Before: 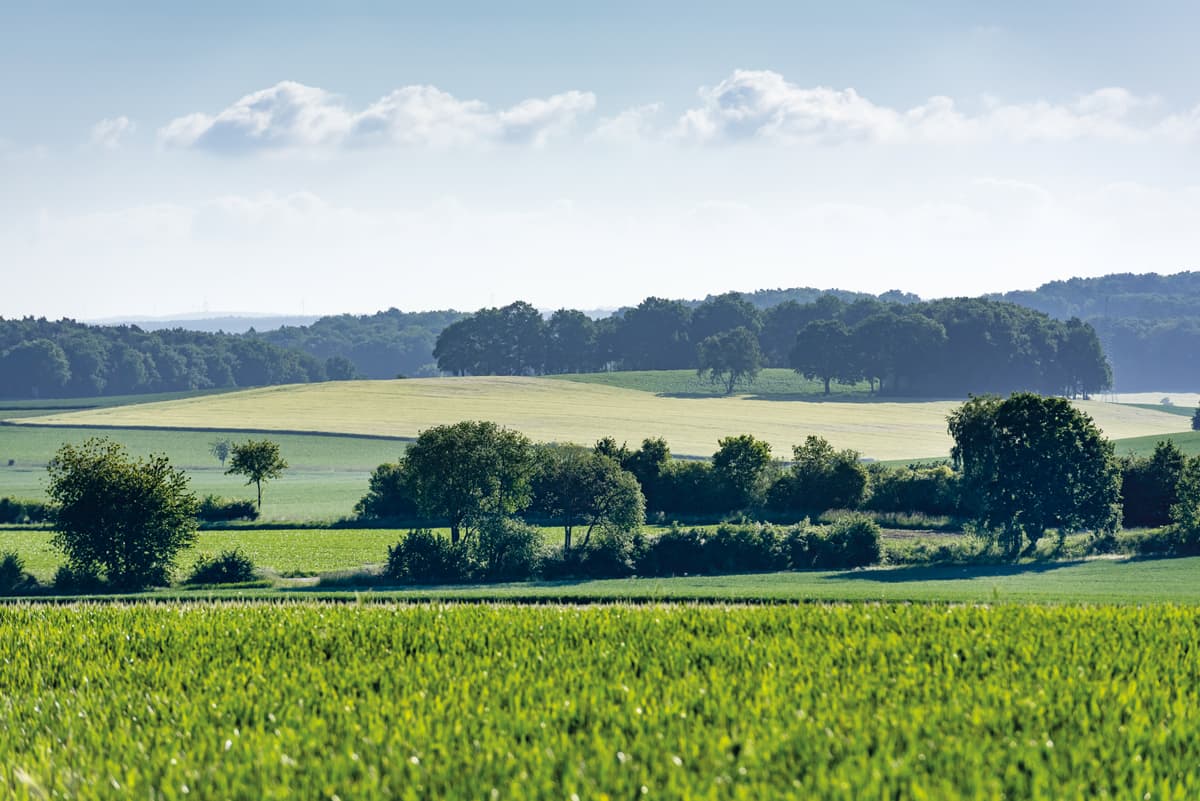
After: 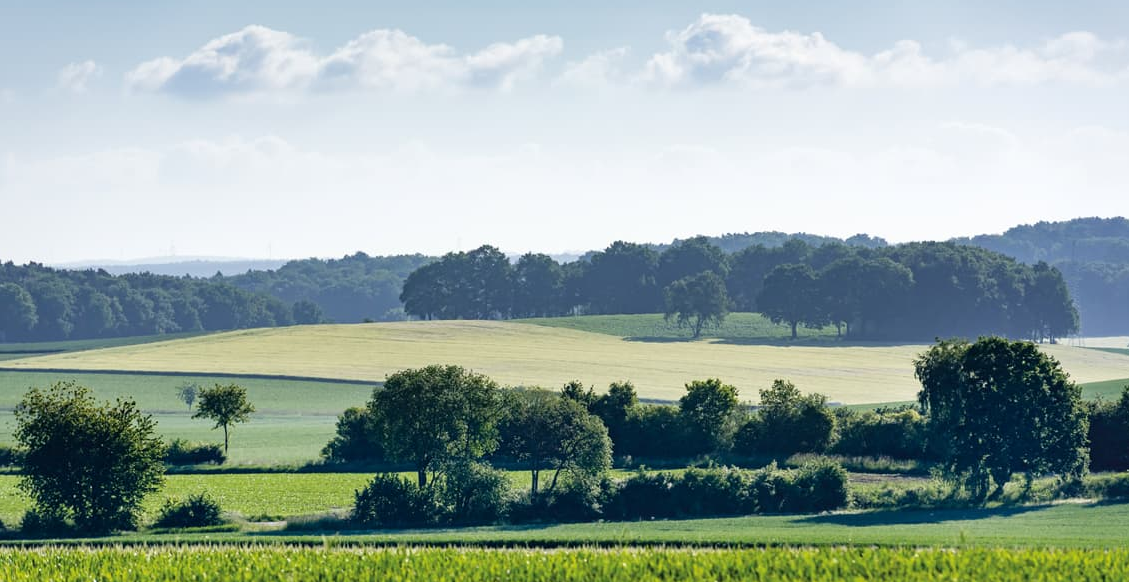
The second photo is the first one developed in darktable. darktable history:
crop: left 2.786%, top 7.029%, right 3.072%, bottom 20.204%
